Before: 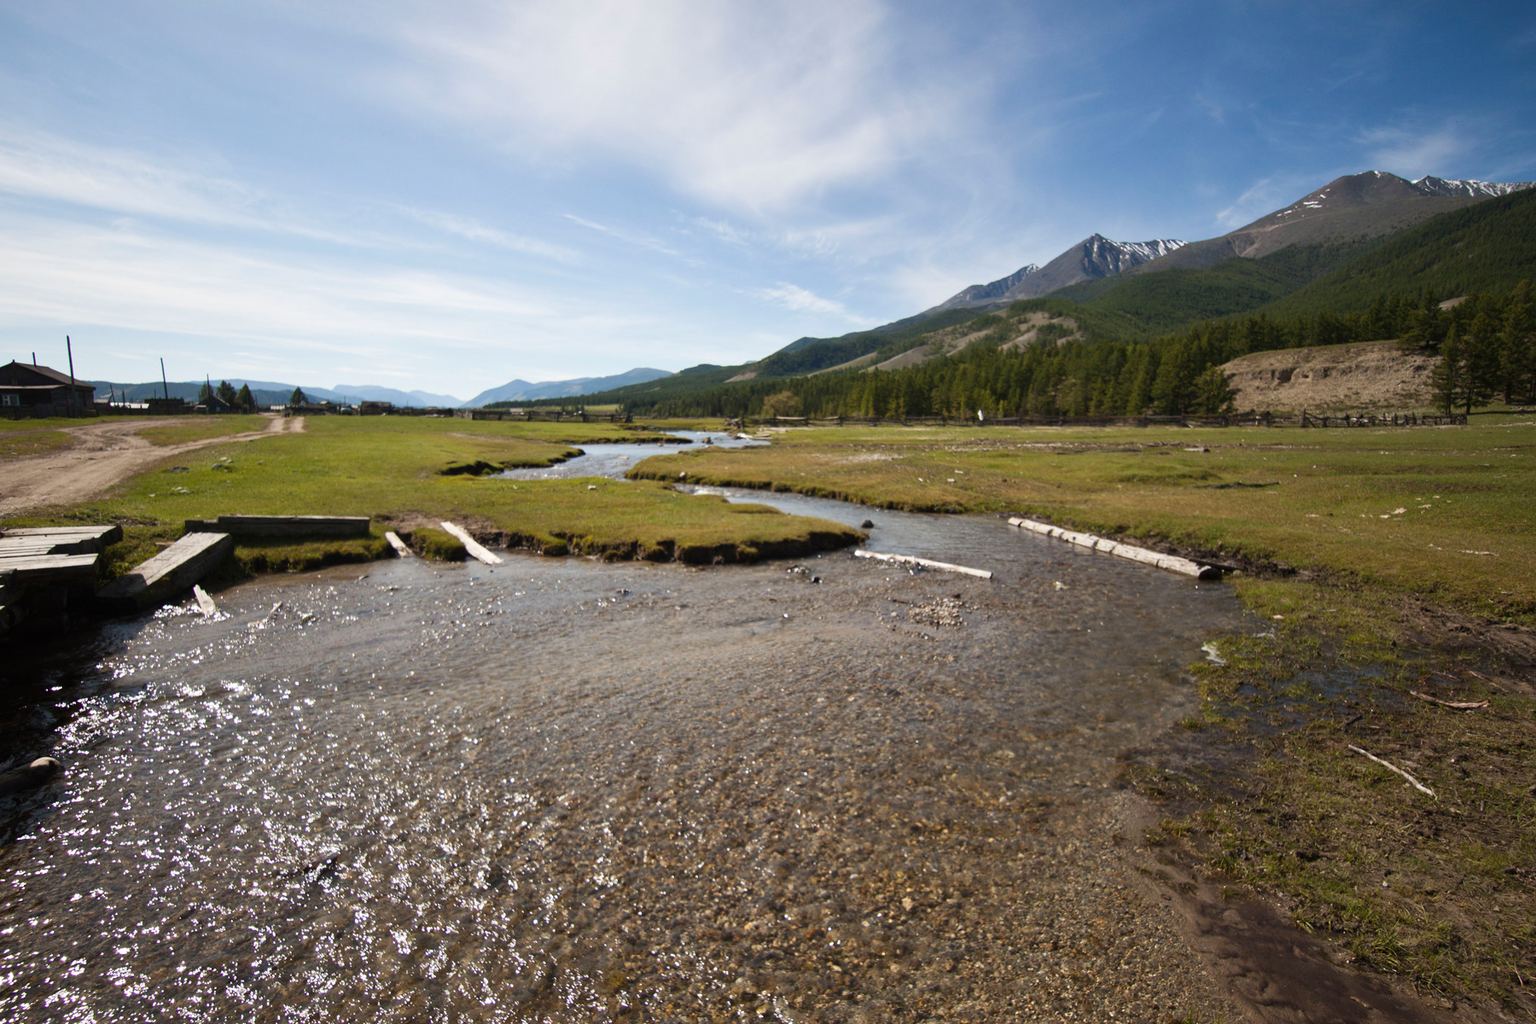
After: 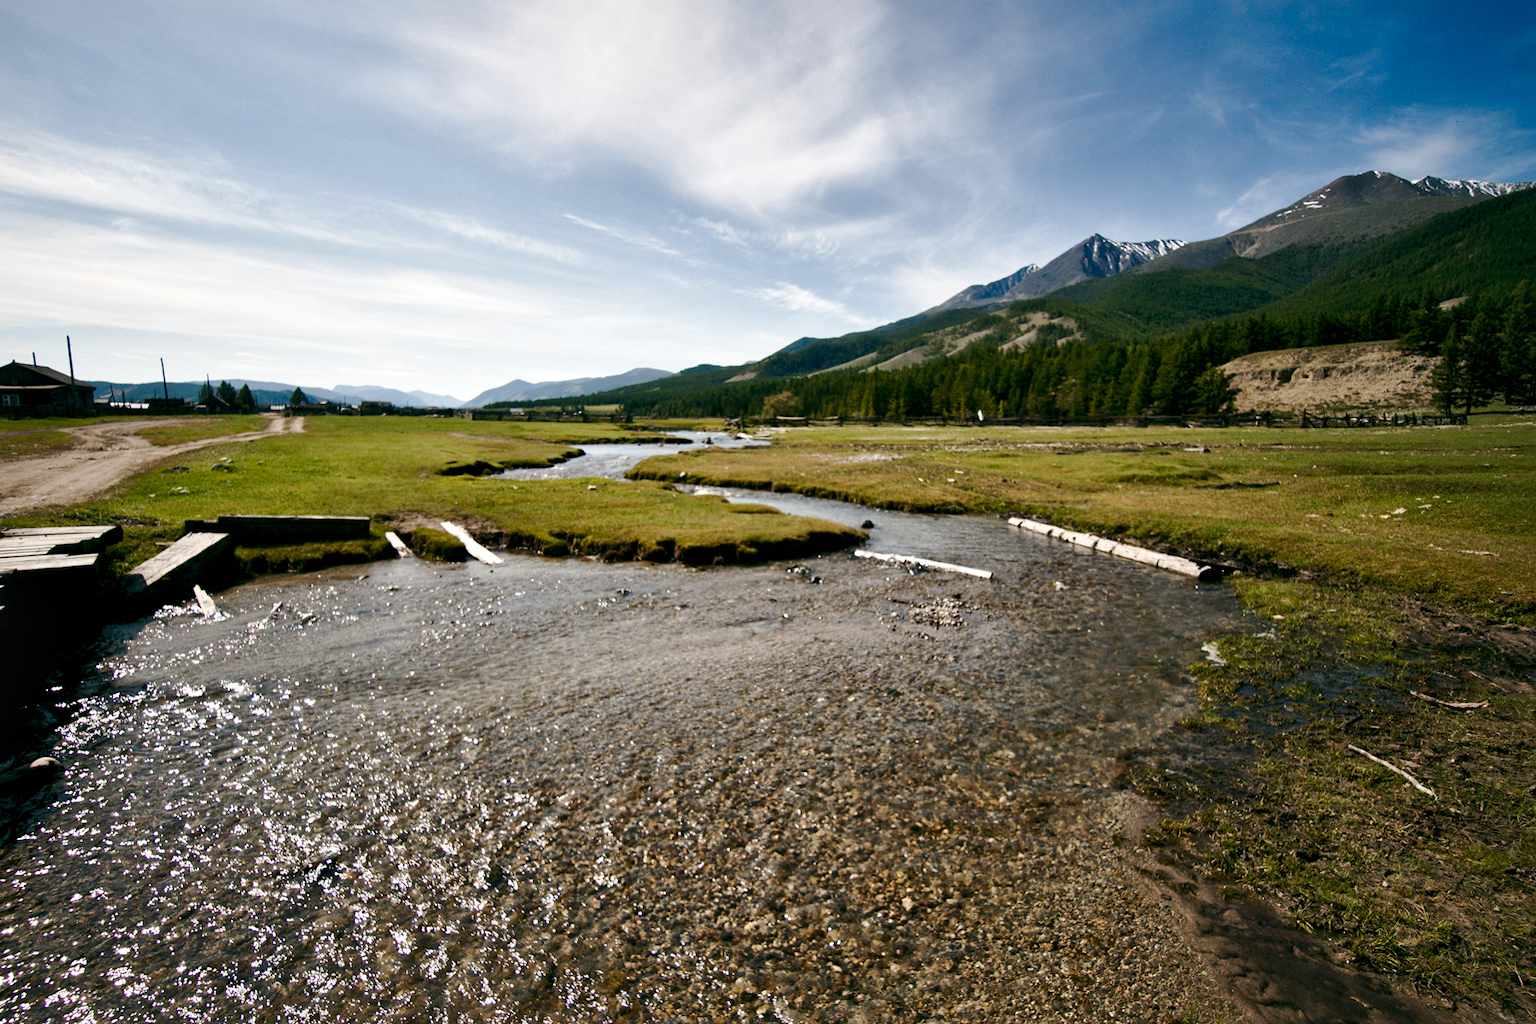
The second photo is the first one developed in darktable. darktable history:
local contrast: mode bilateral grid, contrast 25, coarseness 60, detail 152%, midtone range 0.2
tone curve: curves: ch0 [(0, 0.021) (0.059, 0.053) (0.212, 0.18) (0.337, 0.304) (0.495, 0.505) (0.725, 0.731) (0.89, 0.919) (1, 1)]; ch1 [(0, 0) (0.094, 0.081) (0.285, 0.299) (0.413, 0.43) (0.479, 0.475) (0.54, 0.55) (0.615, 0.65) (0.683, 0.688) (1, 1)]; ch2 [(0, 0) (0.257, 0.217) (0.434, 0.434) (0.498, 0.507) (0.599, 0.578) (1, 1)], preserve colors none
color balance rgb: highlights gain › chroma 1.059%, highlights gain › hue 60.07°, global offset › luminance -0.332%, global offset › chroma 0.113%, global offset › hue 164.36°, perceptual saturation grading › global saturation 20%, perceptual saturation grading › highlights -50.17%, perceptual saturation grading › shadows 30.434%, global vibrance -24.01%
